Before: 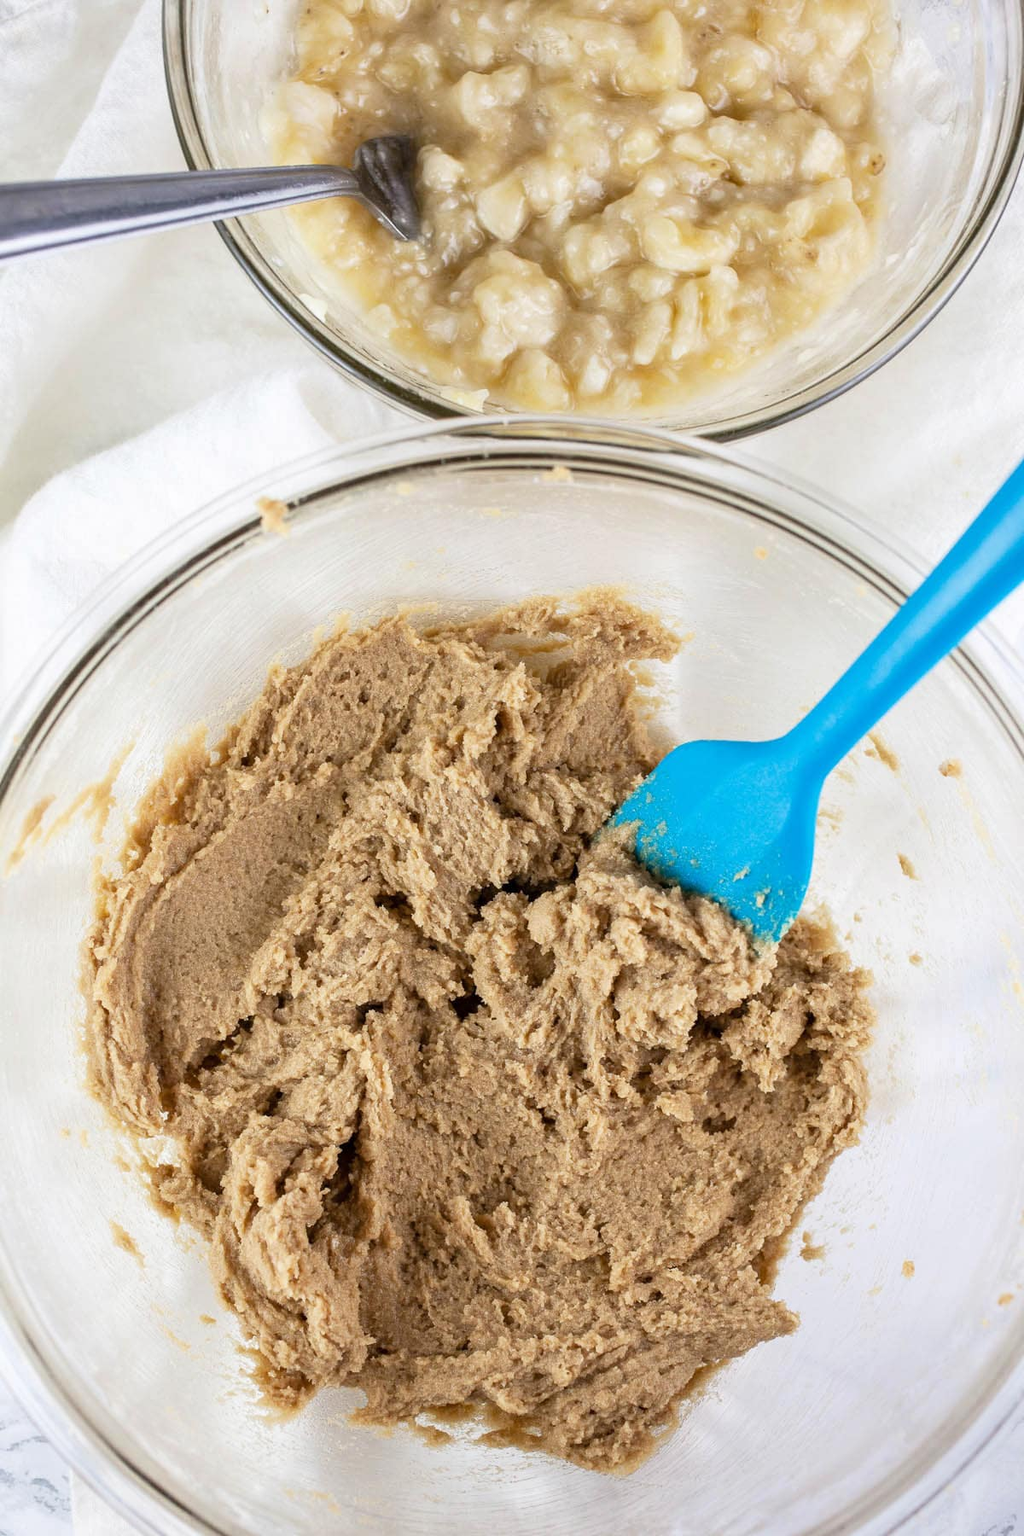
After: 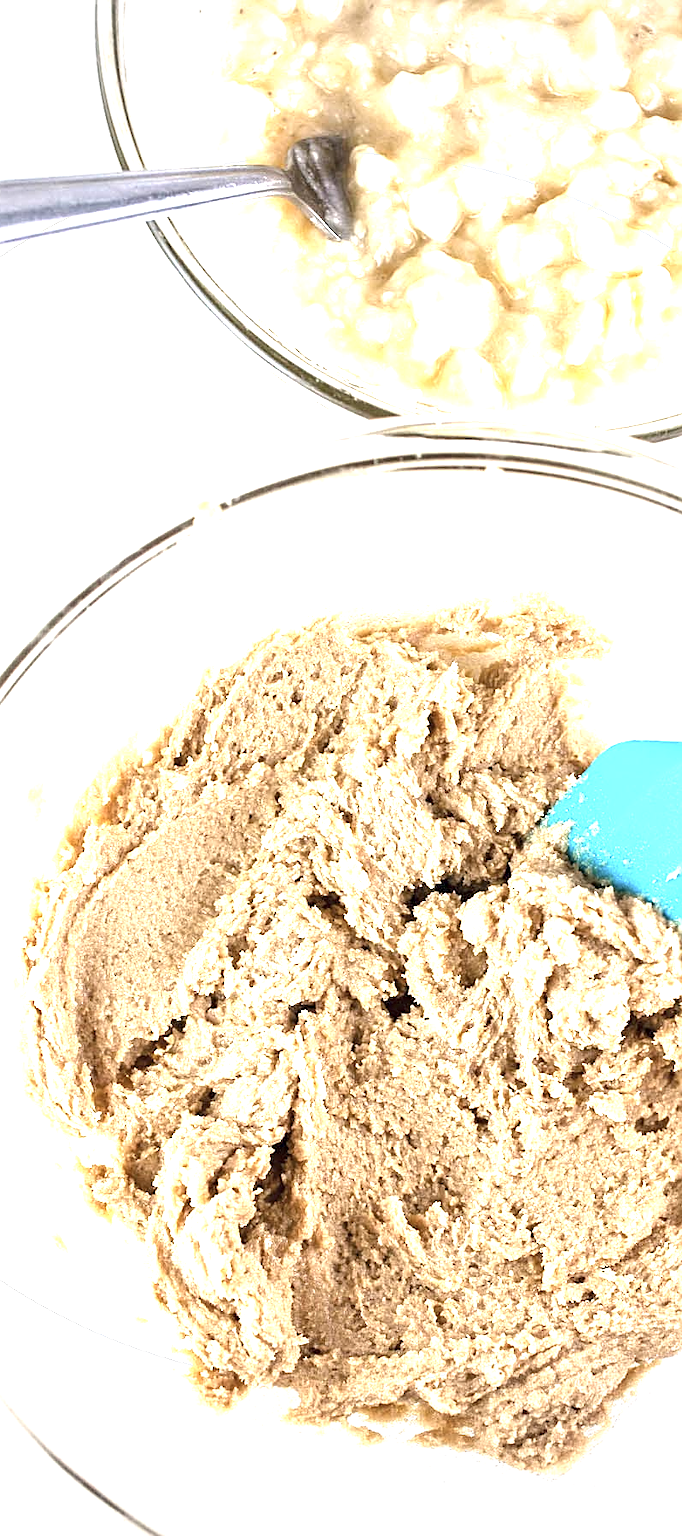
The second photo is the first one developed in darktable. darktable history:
vignetting: unbound false
crop and rotate: left 6.617%, right 26.717%
color correction: saturation 0.8
exposure: black level correction 0, exposure 1.675 EV, compensate exposure bias true, compensate highlight preservation false
sharpen: on, module defaults
